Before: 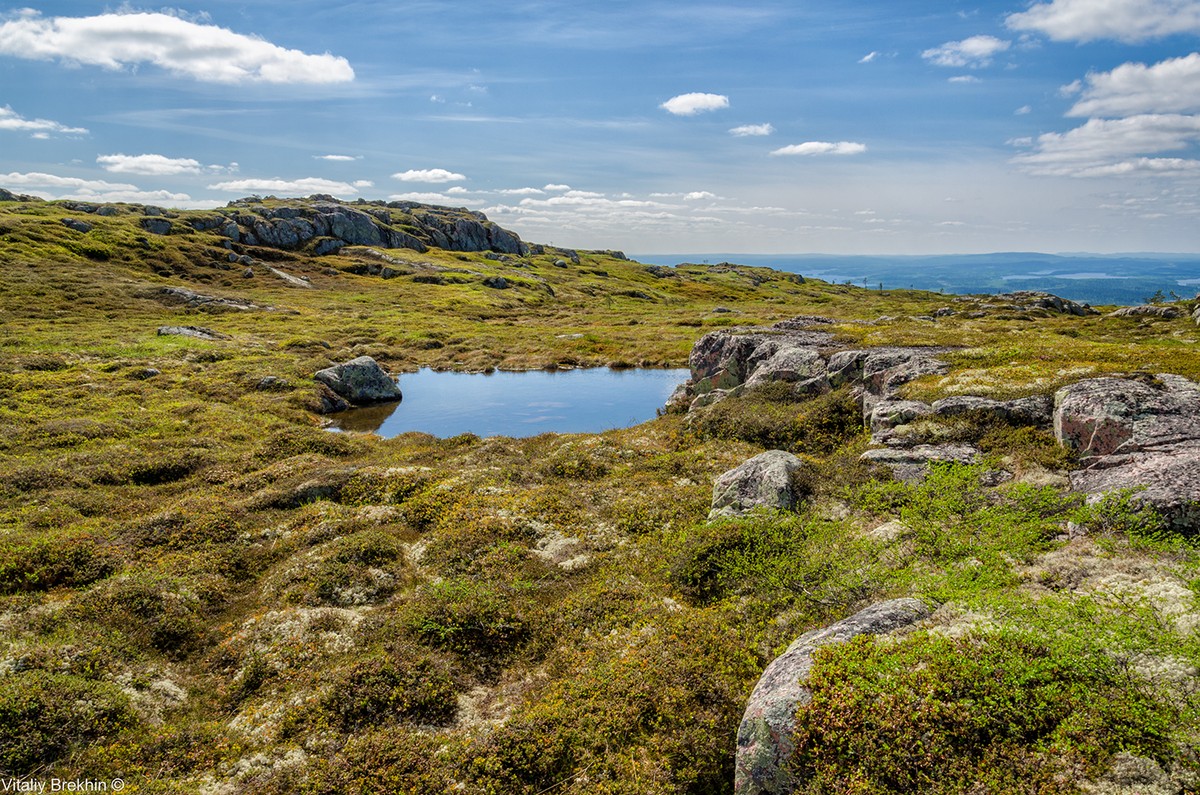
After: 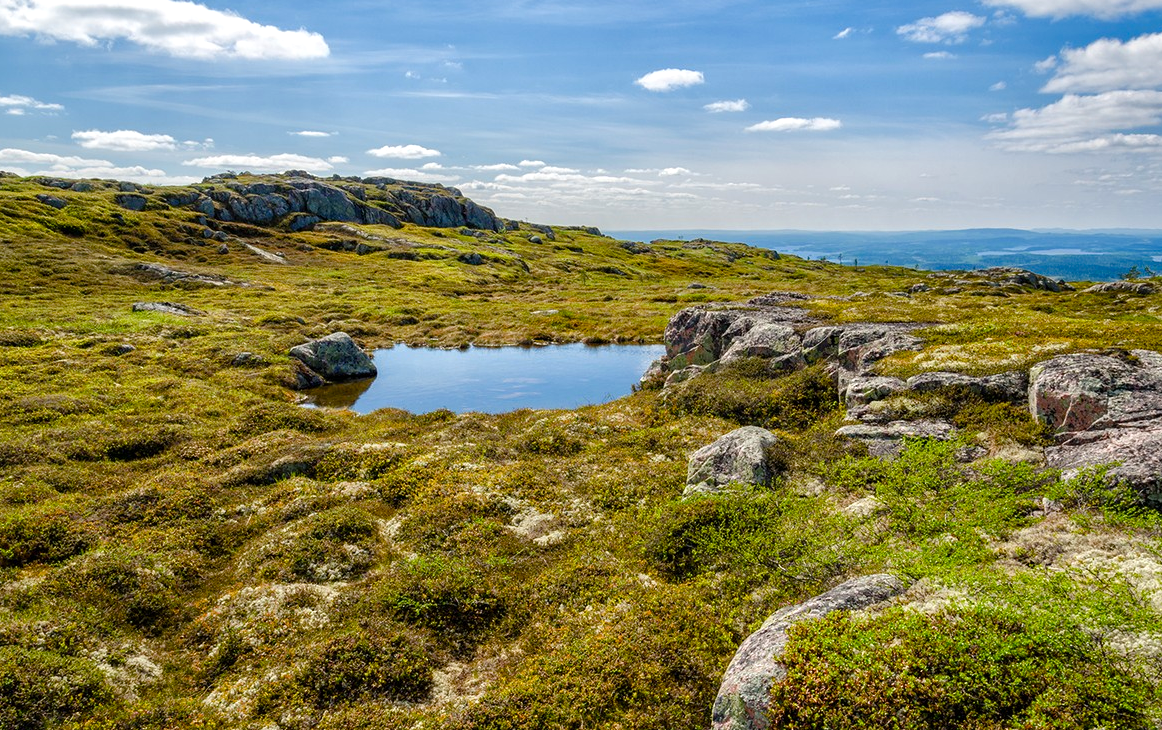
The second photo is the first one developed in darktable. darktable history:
color balance rgb: shadows lift › chroma 1.04%, shadows lift › hue 240.86°, highlights gain › luminance 17.829%, perceptual saturation grading › global saturation 20%, perceptual saturation grading › highlights -25.545%, perceptual saturation grading › shadows 25.814%
crop: left 2.098%, top 3.121%, right 1.008%, bottom 4.956%
